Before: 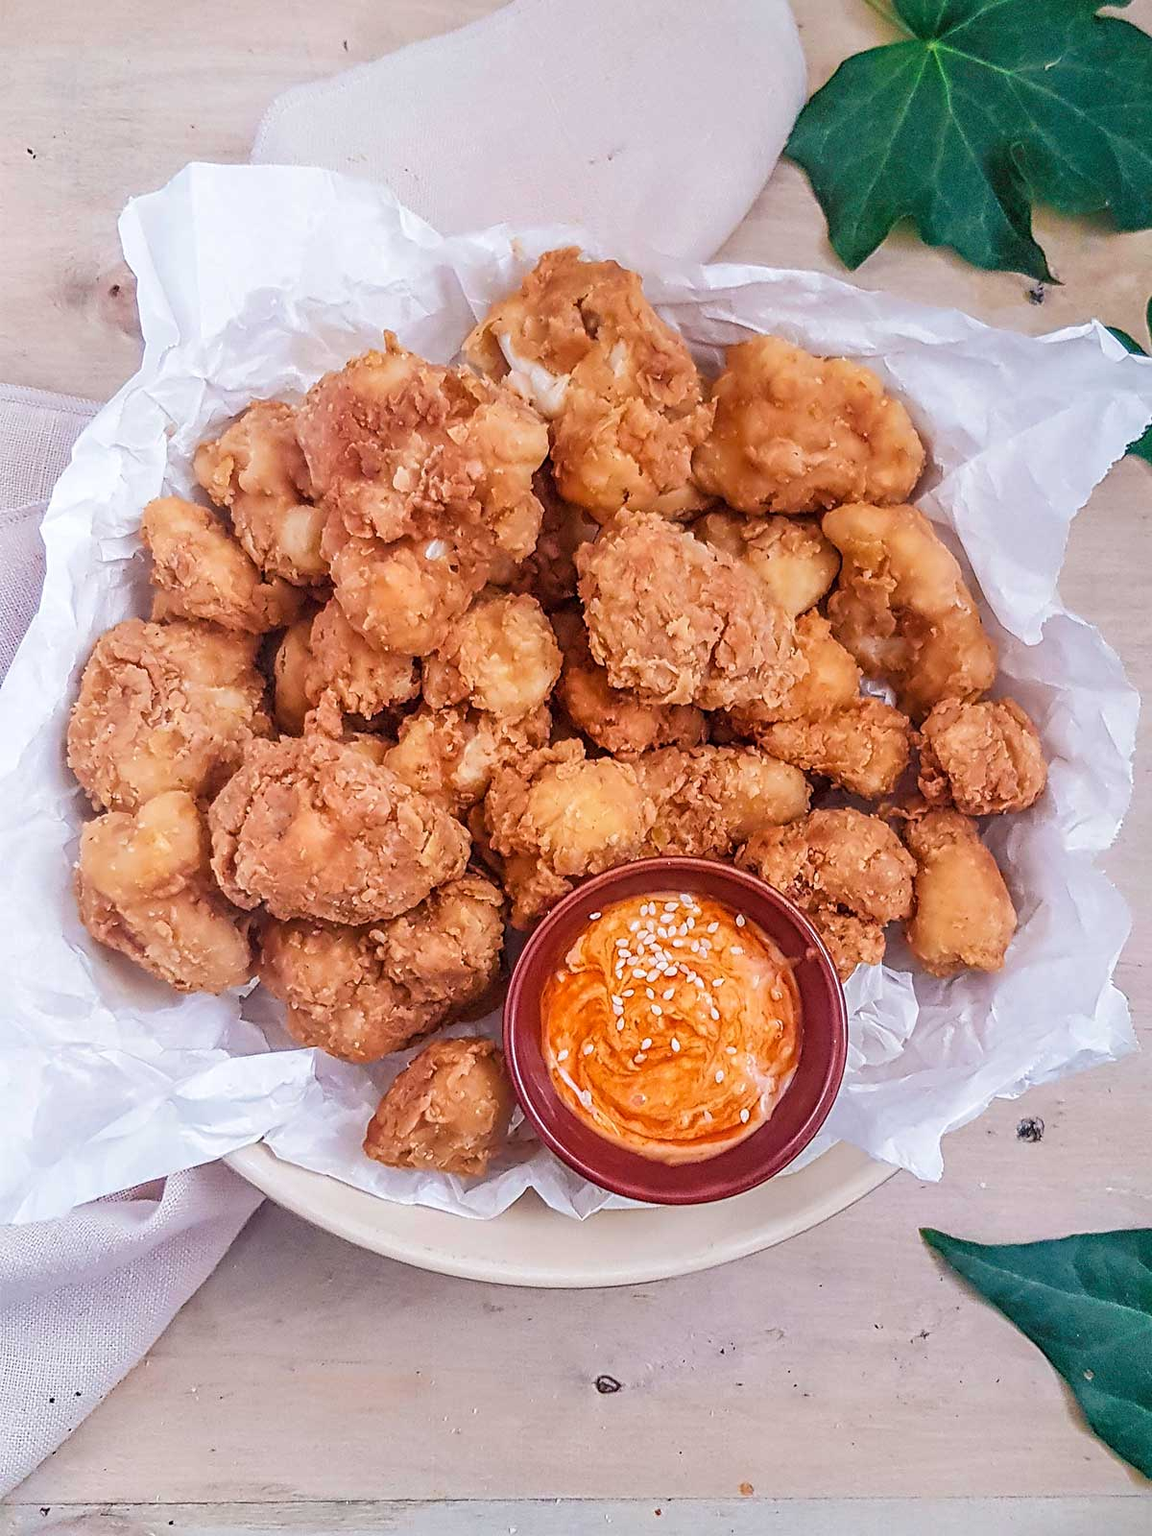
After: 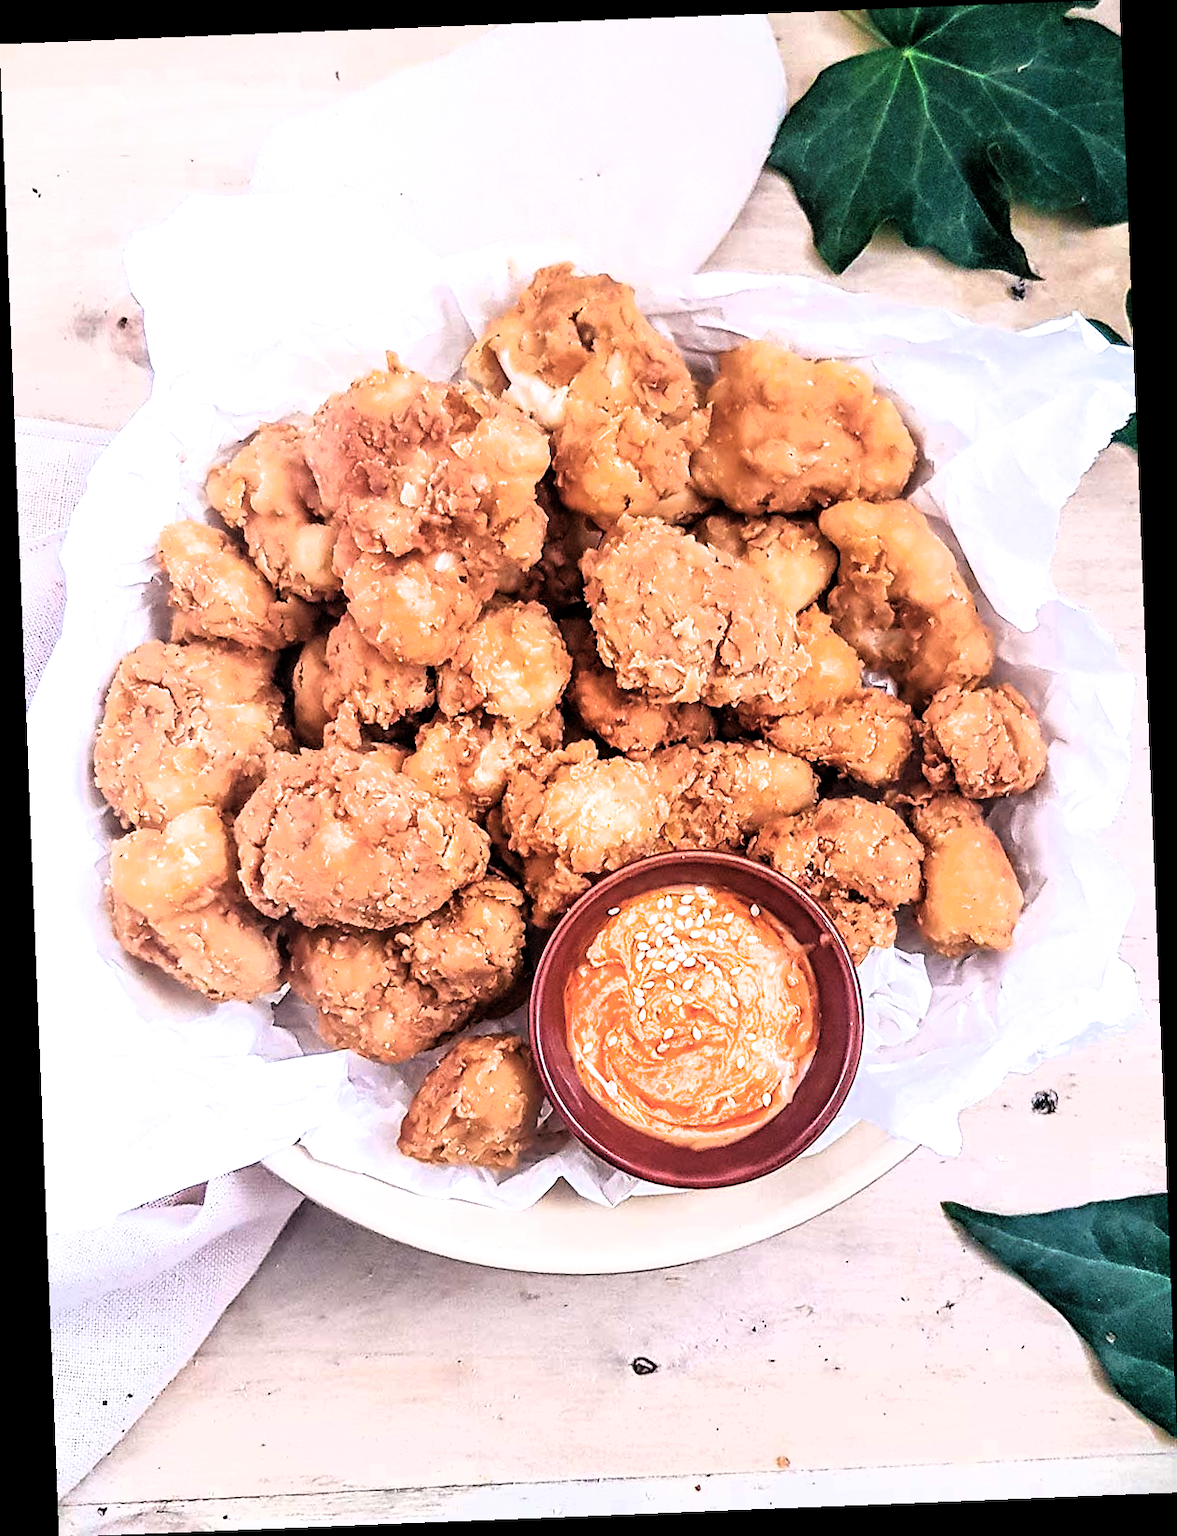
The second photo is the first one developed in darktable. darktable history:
rotate and perspective: rotation -2.29°, automatic cropping off
filmic rgb: black relative exposure -8.2 EV, white relative exposure 2.2 EV, threshold 3 EV, hardness 7.11, latitude 85.74%, contrast 1.696, highlights saturation mix -4%, shadows ↔ highlights balance -2.69%, color science v5 (2021), contrast in shadows safe, contrast in highlights safe, enable highlight reconstruction true
exposure: exposure 0.178 EV, compensate exposure bias true, compensate highlight preservation false
